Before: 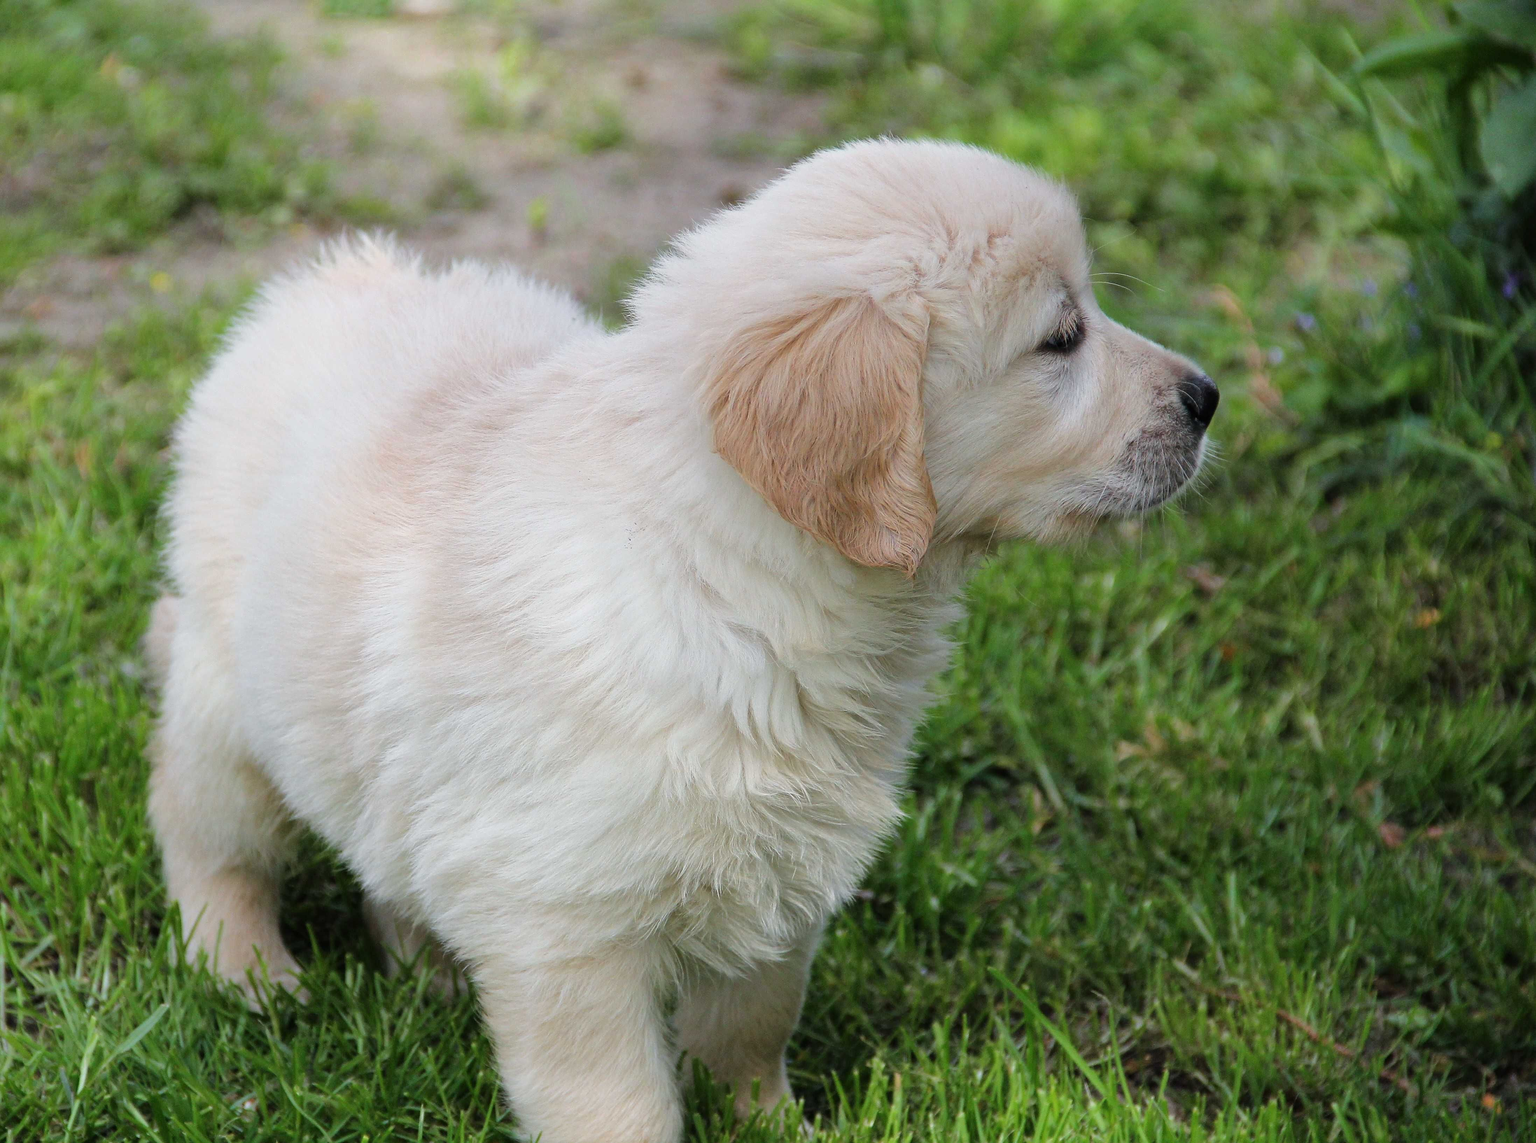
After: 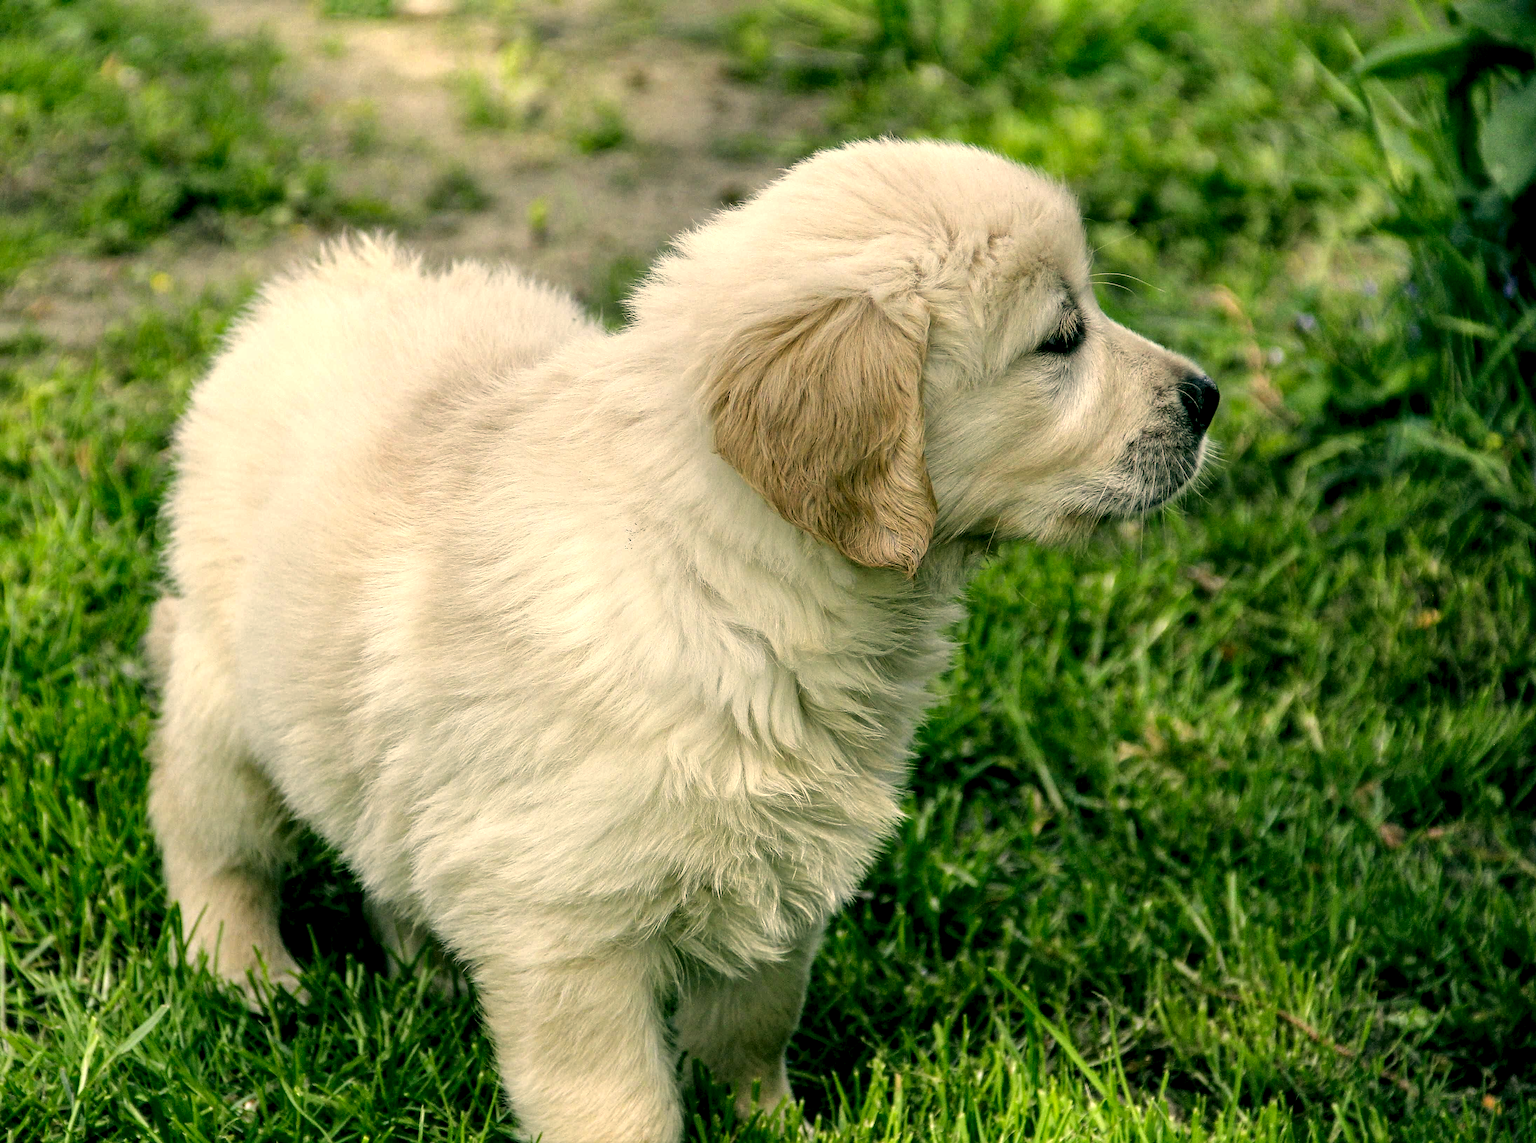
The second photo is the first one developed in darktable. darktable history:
local contrast: highlights 19%, detail 186%
color correction: highlights a* 5.3, highlights b* 24.26, shadows a* -15.58, shadows b* 4.02
